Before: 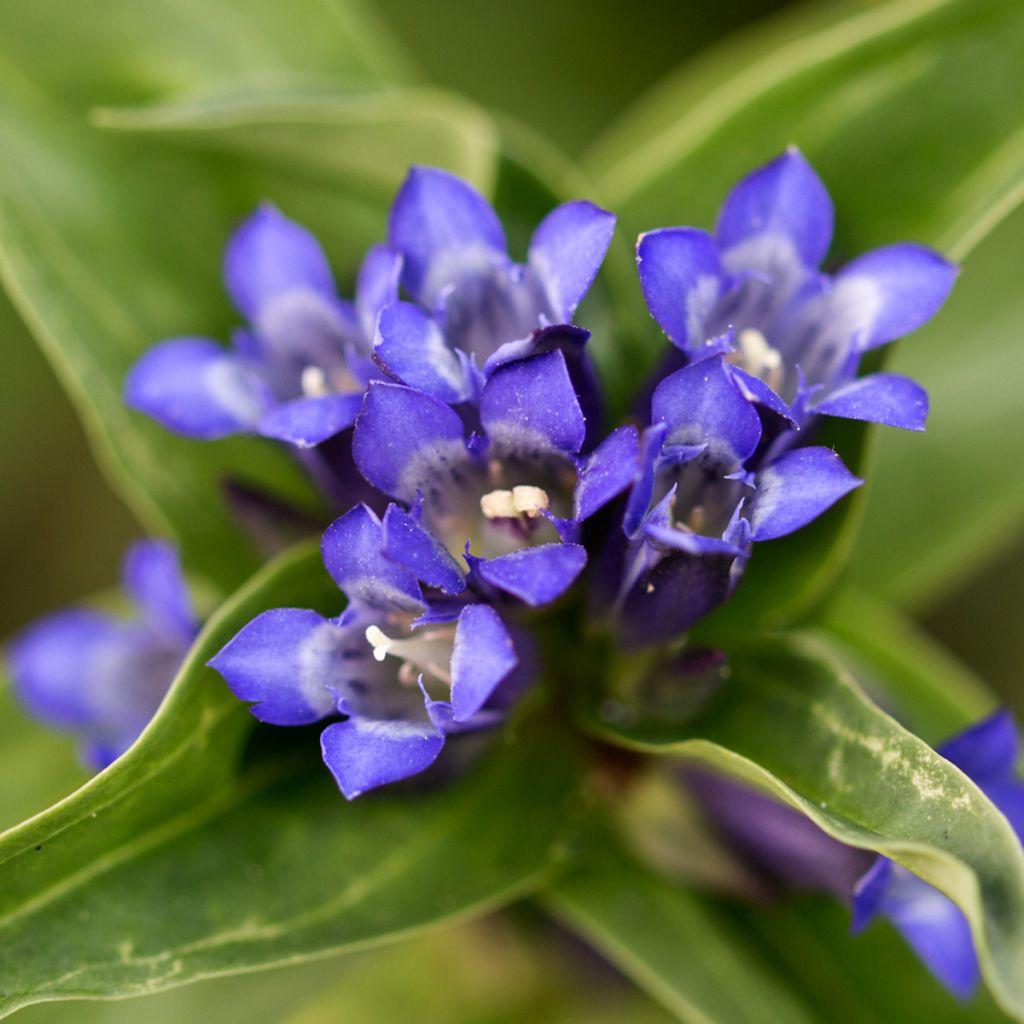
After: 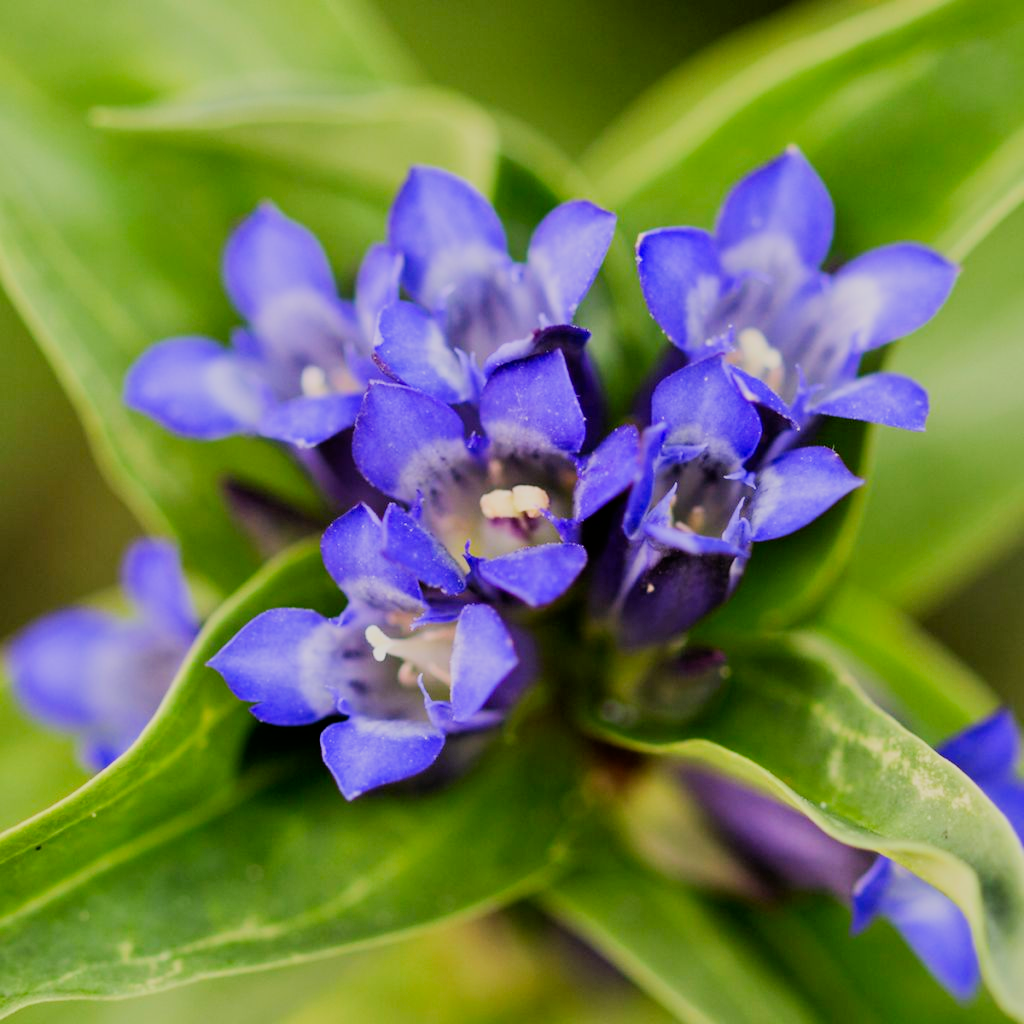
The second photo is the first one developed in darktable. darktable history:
contrast brightness saturation: contrast 0.076, saturation 0.202
tone equalizer: -8 EV -0.001 EV, -7 EV 0.005 EV, -6 EV -0.014 EV, -5 EV 0.016 EV, -4 EV -0.02 EV, -3 EV 0.004 EV, -2 EV -0.042 EV, -1 EV -0.277 EV, +0 EV -0.596 EV, edges refinement/feathering 500, mask exposure compensation -1.57 EV, preserve details guided filter
filmic rgb: black relative exposure -7.23 EV, white relative exposure 5.35 EV, threshold 5.99 EV, hardness 3.02, enable highlight reconstruction true
exposure: black level correction 0, exposure 0.694 EV, compensate highlight preservation false
